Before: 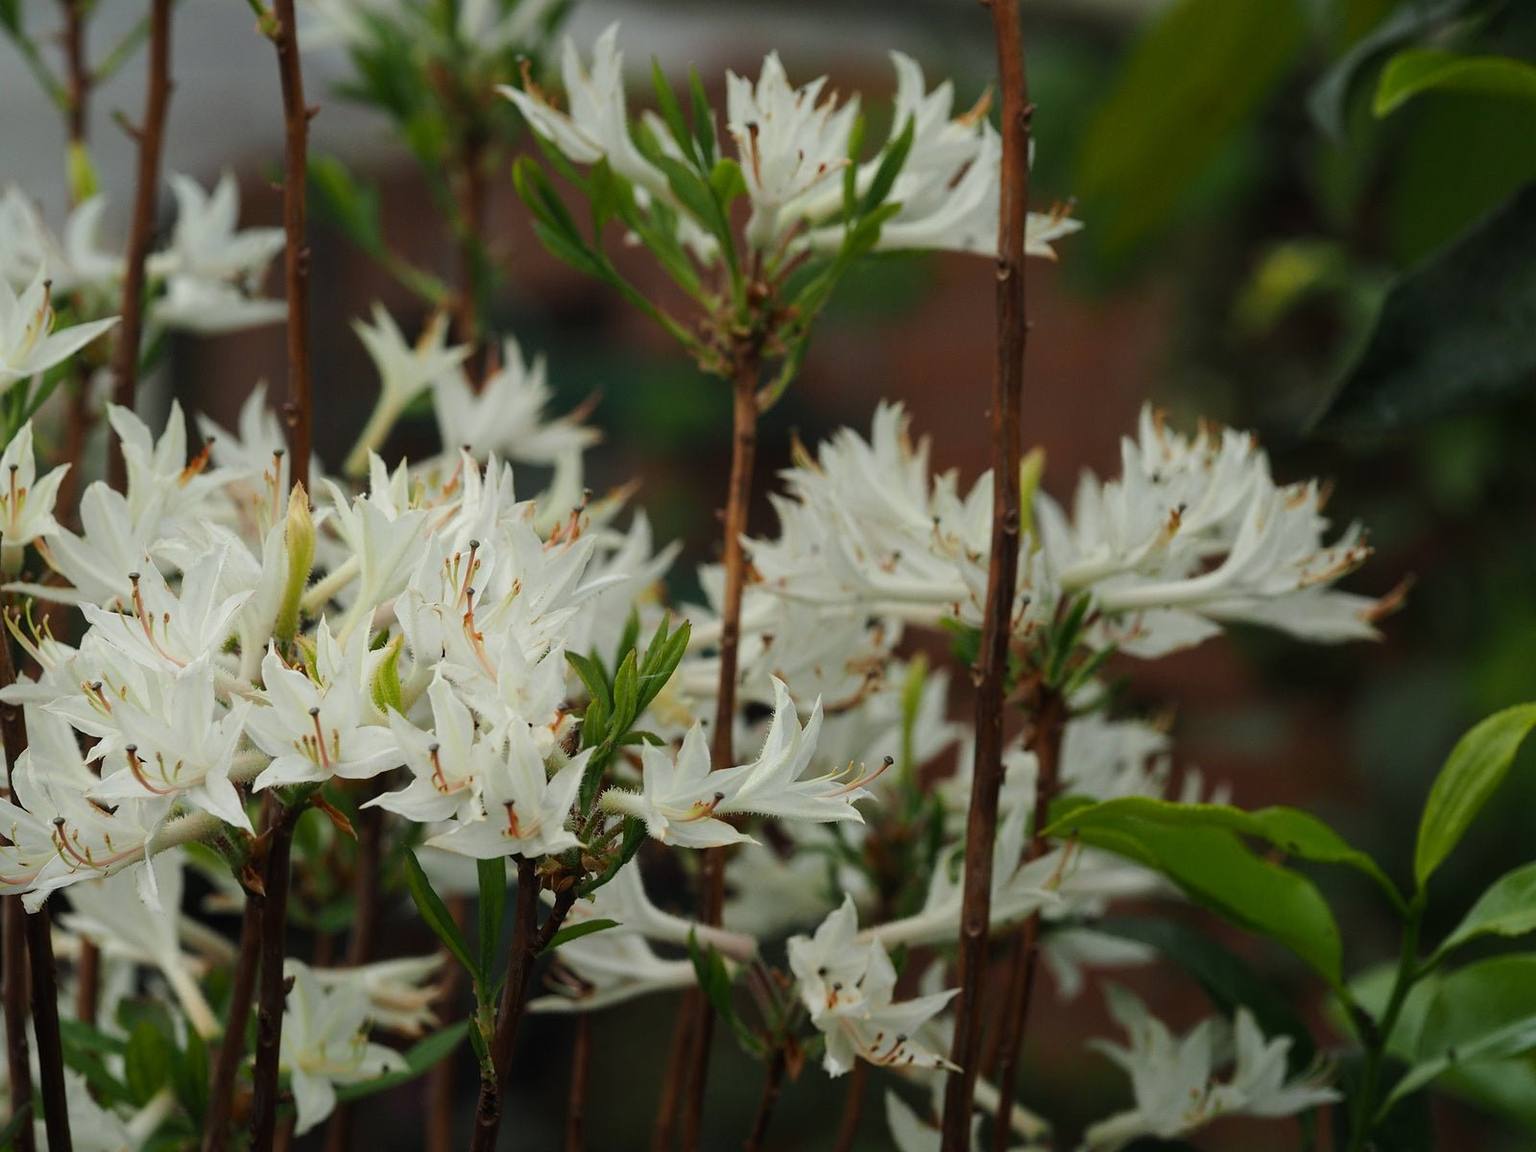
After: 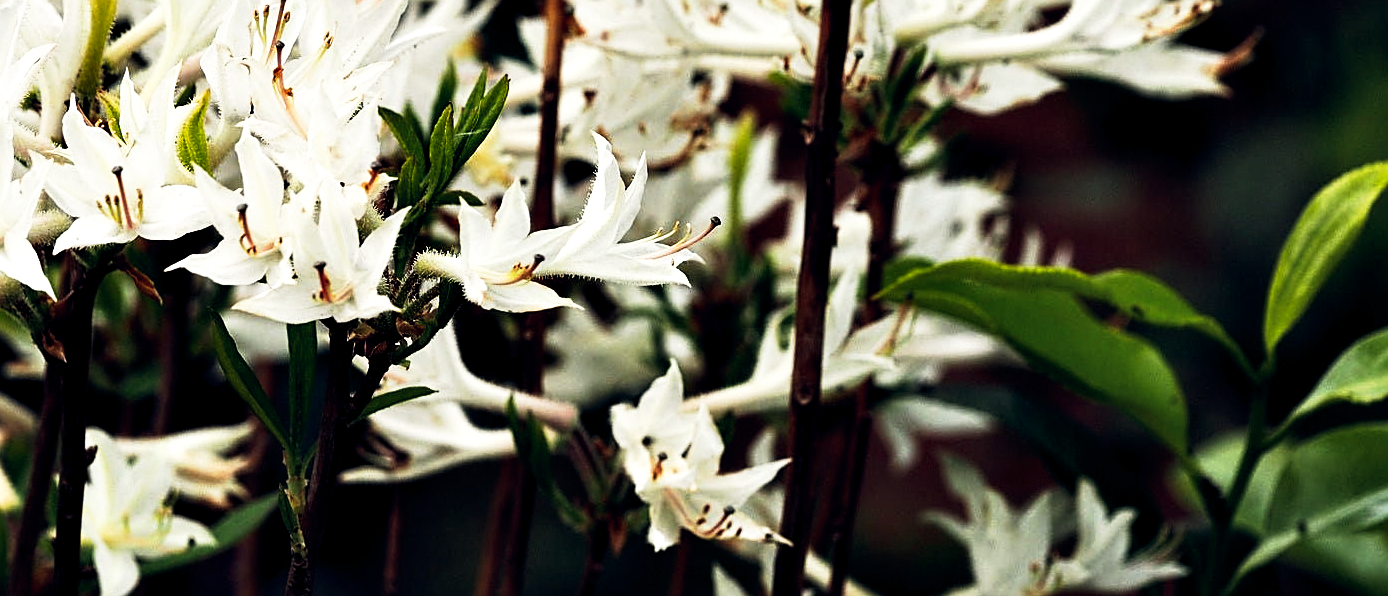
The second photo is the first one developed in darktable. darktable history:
crop and rotate: left 13.236%, top 47.586%, bottom 2.708%
contrast equalizer: octaves 7, y [[0.6 ×6], [0.55 ×6], [0 ×6], [0 ×6], [0 ×6]]
color balance rgb: power › luminance -3.905%, power › chroma 0.575%, power › hue 39.38°, highlights gain › chroma 1.041%, highlights gain › hue 60.24°, global offset › chroma 0.126%, global offset › hue 253.81°, perceptual saturation grading › global saturation 0.366%, perceptual brilliance grading › global brilliance 14.91%, perceptual brilliance grading › shadows -35.076%
base curve: curves: ch0 [(0, 0) (0.005, 0.002) (0.193, 0.295) (0.399, 0.664) (0.75, 0.928) (1, 1)], preserve colors none
sharpen: on, module defaults
